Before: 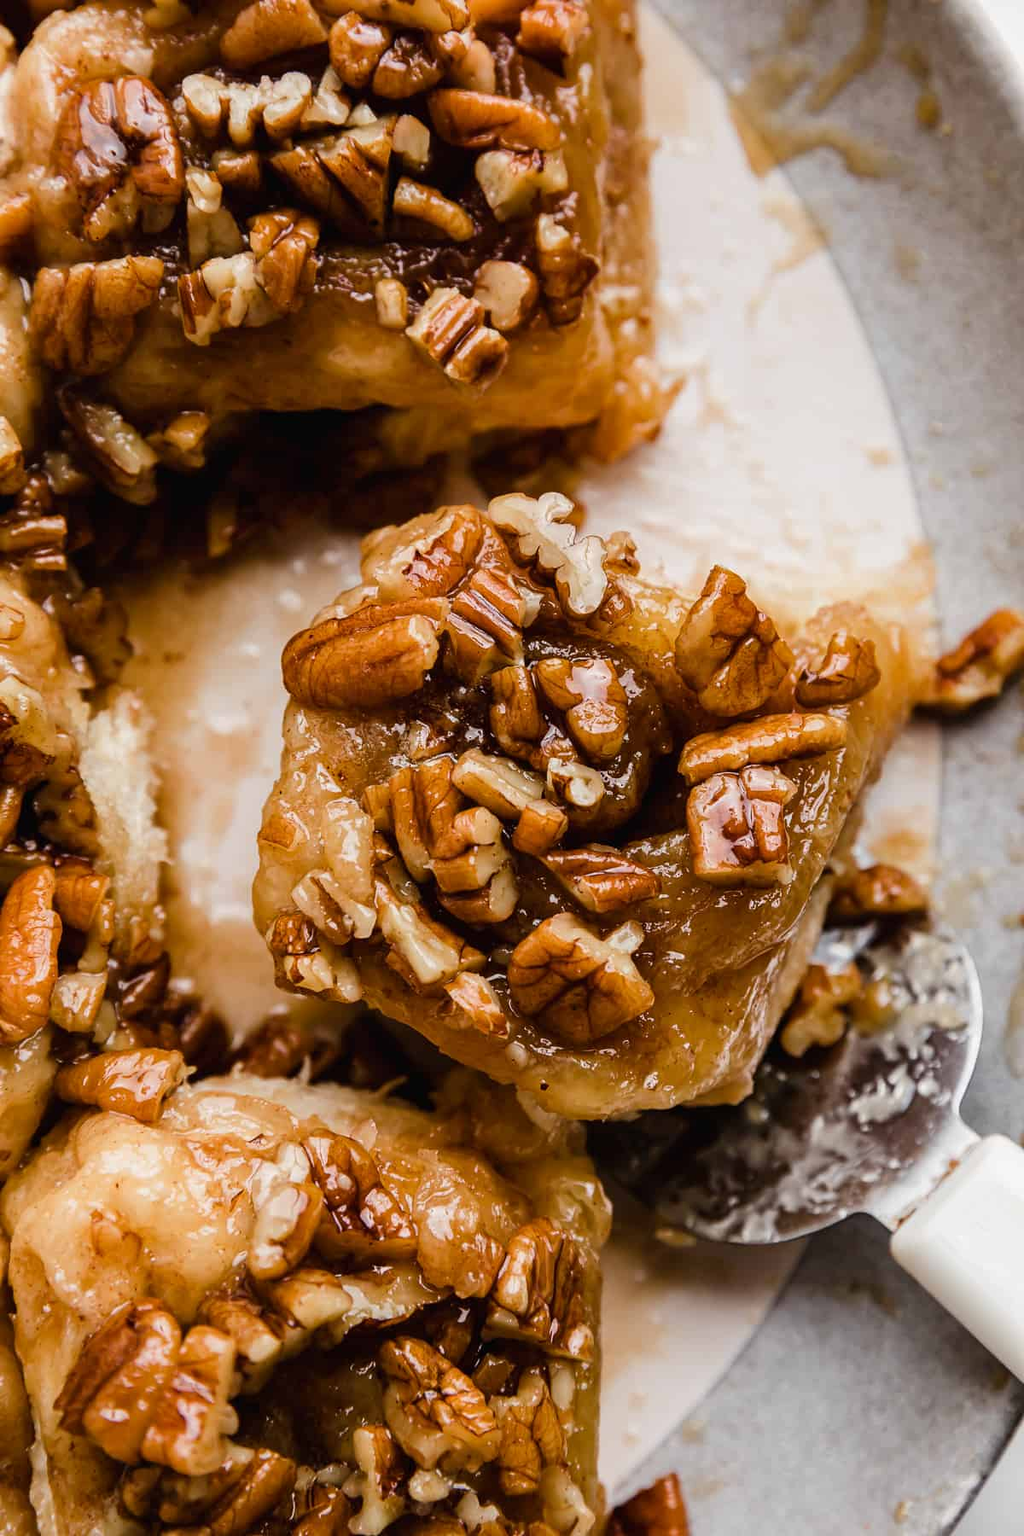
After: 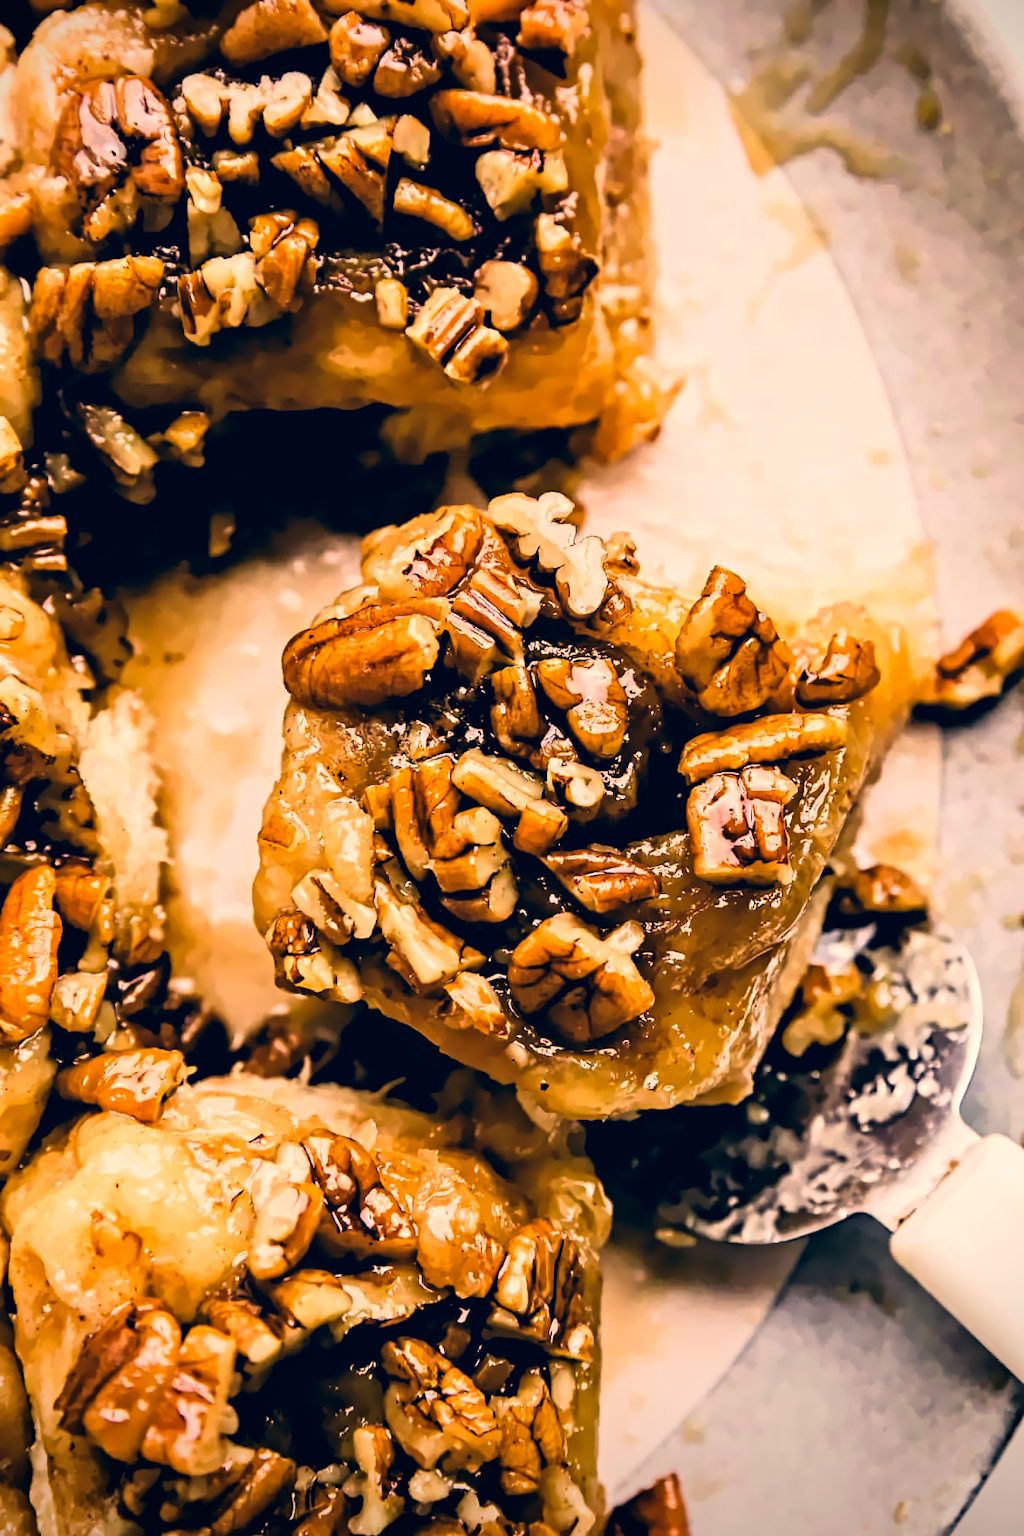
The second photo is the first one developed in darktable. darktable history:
velvia: on, module defaults
color correction: highlights a* 10.32, highlights b* 14.66, shadows a* -9.59, shadows b* -15.02
contrast equalizer: y [[0.5, 0.501, 0.525, 0.597, 0.58, 0.514], [0.5 ×6], [0.5 ×6], [0 ×6], [0 ×6]]
vignetting: fall-off start 97.23%, saturation -0.024, center (-0.033, -0.042), width/height ratio 1.179, unbound false
tone curve: curves: ch0 [(0, 0) (0.082, 0.02) (0.129, 0.078) (0.275, 0.301) (0.67, 0.809) (1, 1)], color space Lab, linked channels, preserve colors none
denoise (profiled): strength 1.536, central pixel weight 0, a [-1, 0, 0], mode non-local means, y [[0, 0, 0.5 ×5] ×4, [0.5 ×7], [0.5 ×7]], fix various bugs in algorithm false, upgrade profiled transform false, color mode RGB, compensate highlight preservation false | blend: blend mode color, opacity 100%; mask: uniform (no mask)
